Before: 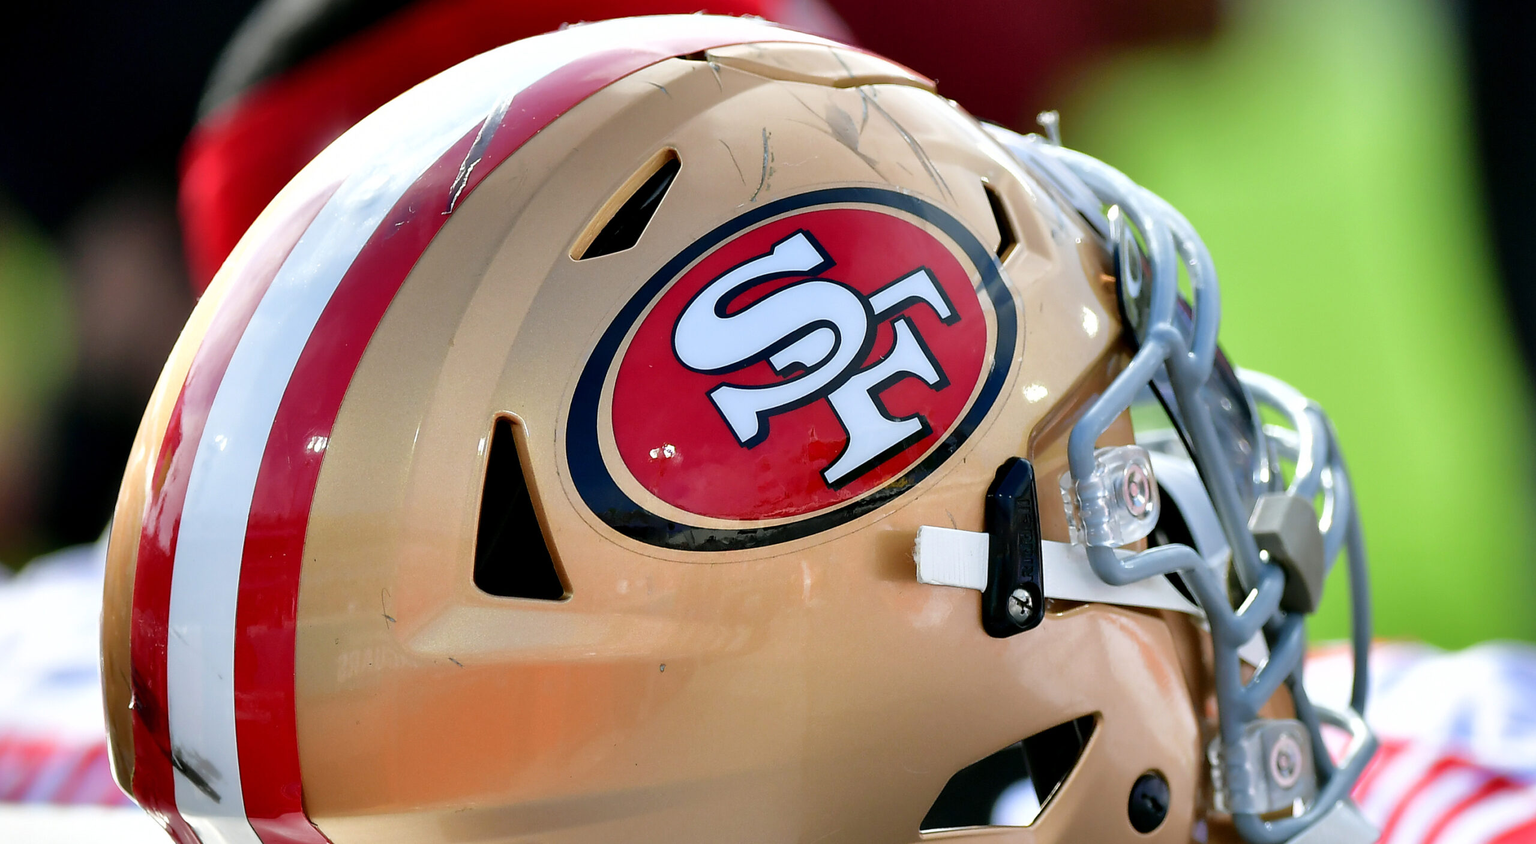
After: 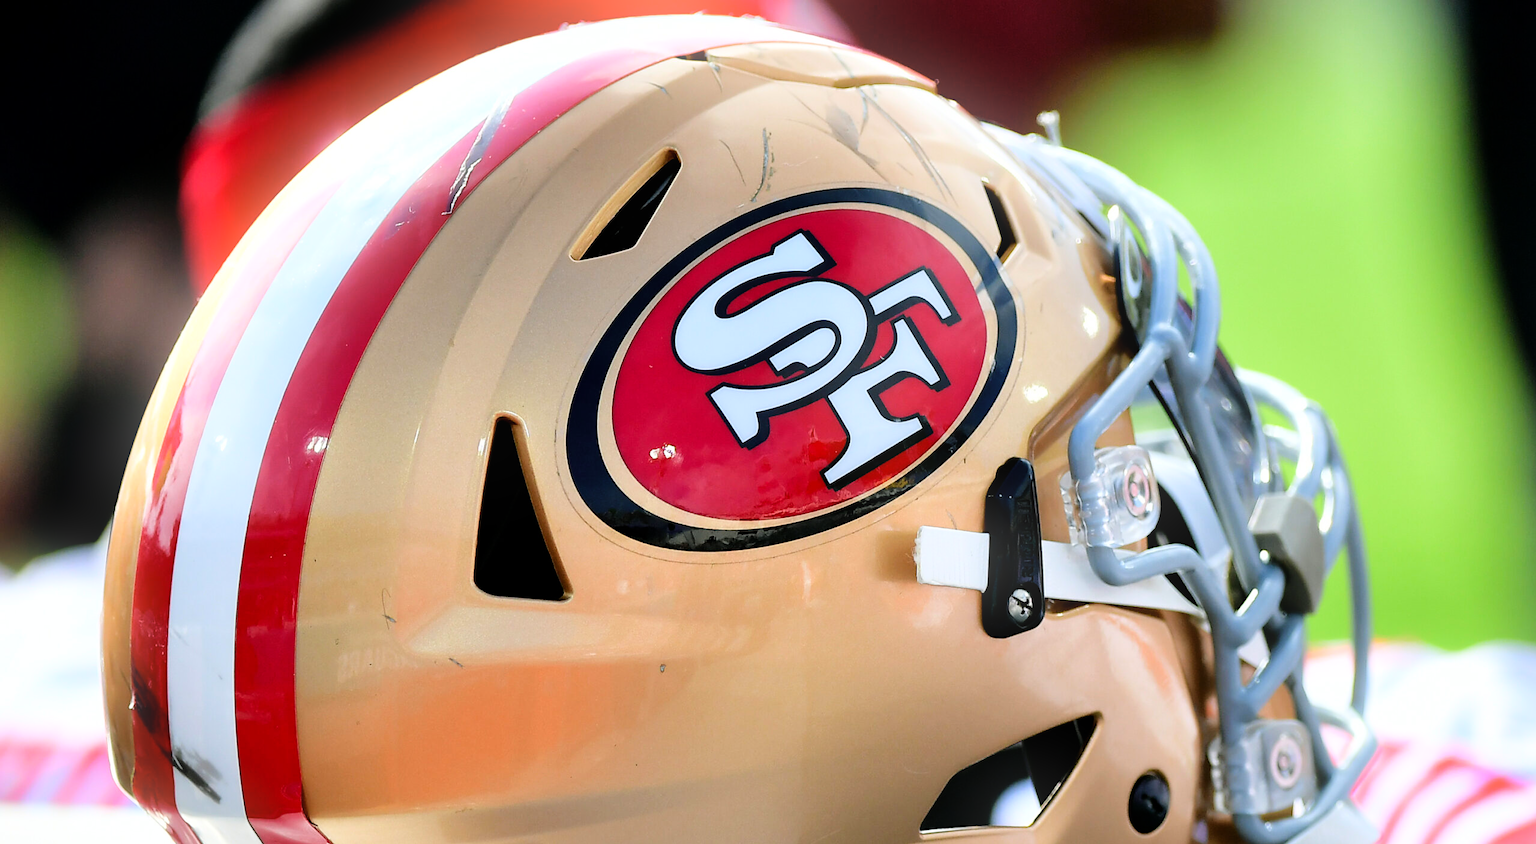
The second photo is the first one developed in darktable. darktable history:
bloom: size 15%, threshold 97%, strength 7%
tone curve: curves: ch0 [(0, 0) (0.004, 0.001) (0.133, 0.112) (0.325, 0.362) (0.832, 0.893) (1, 1)], color space Lab, linked channels, preserve colors none
